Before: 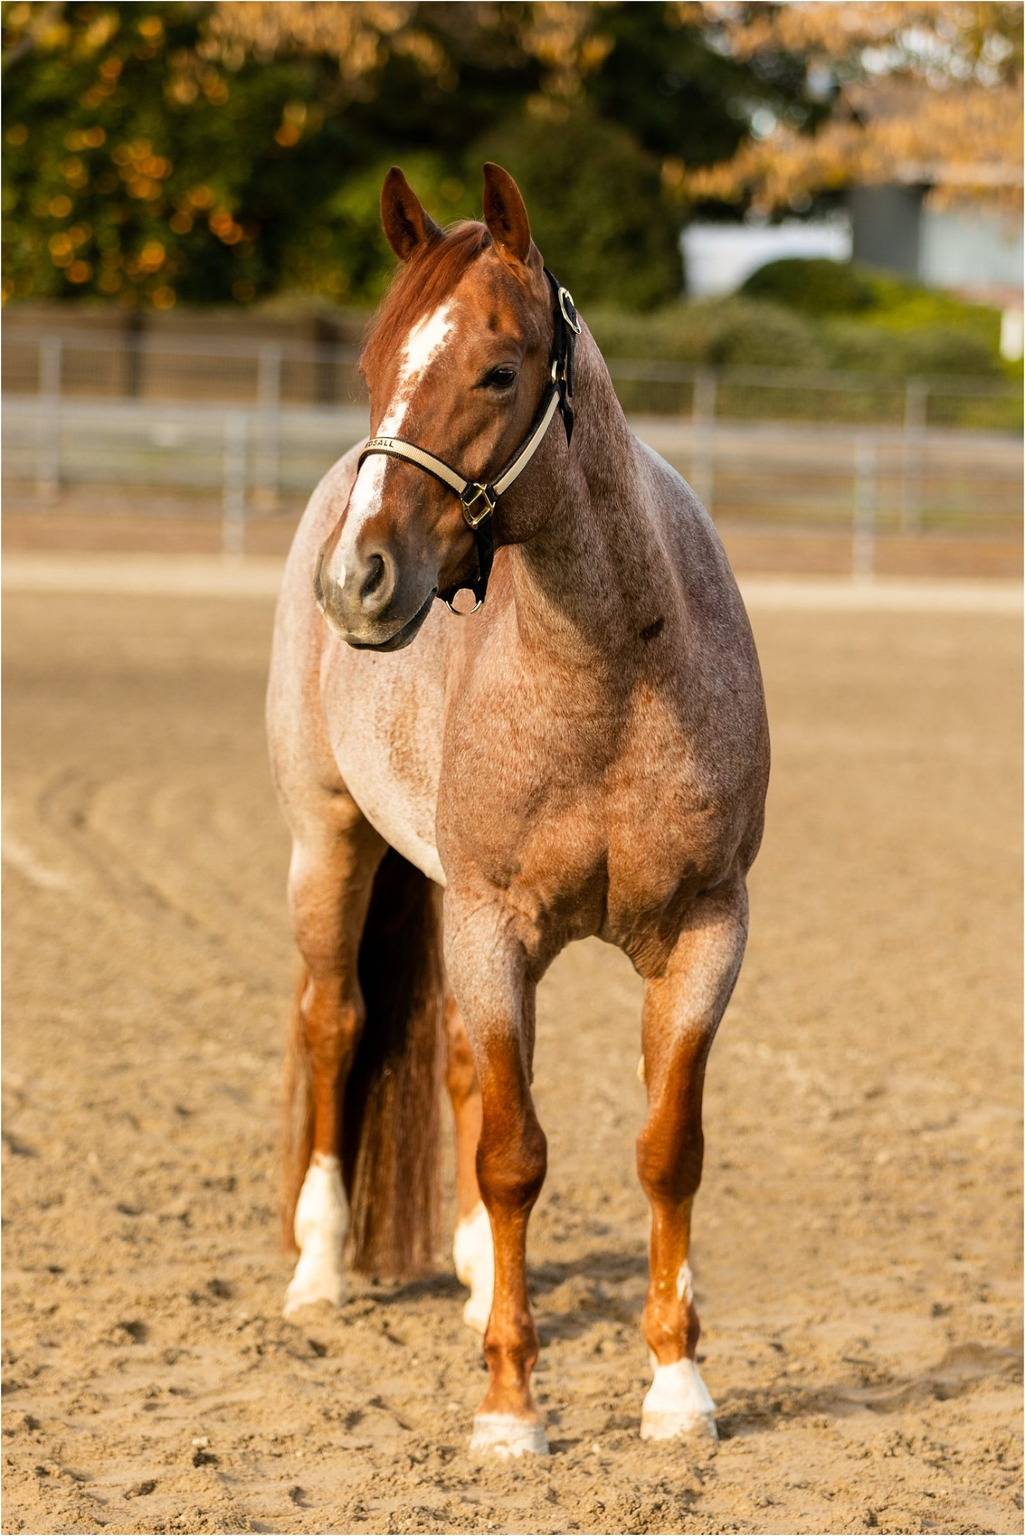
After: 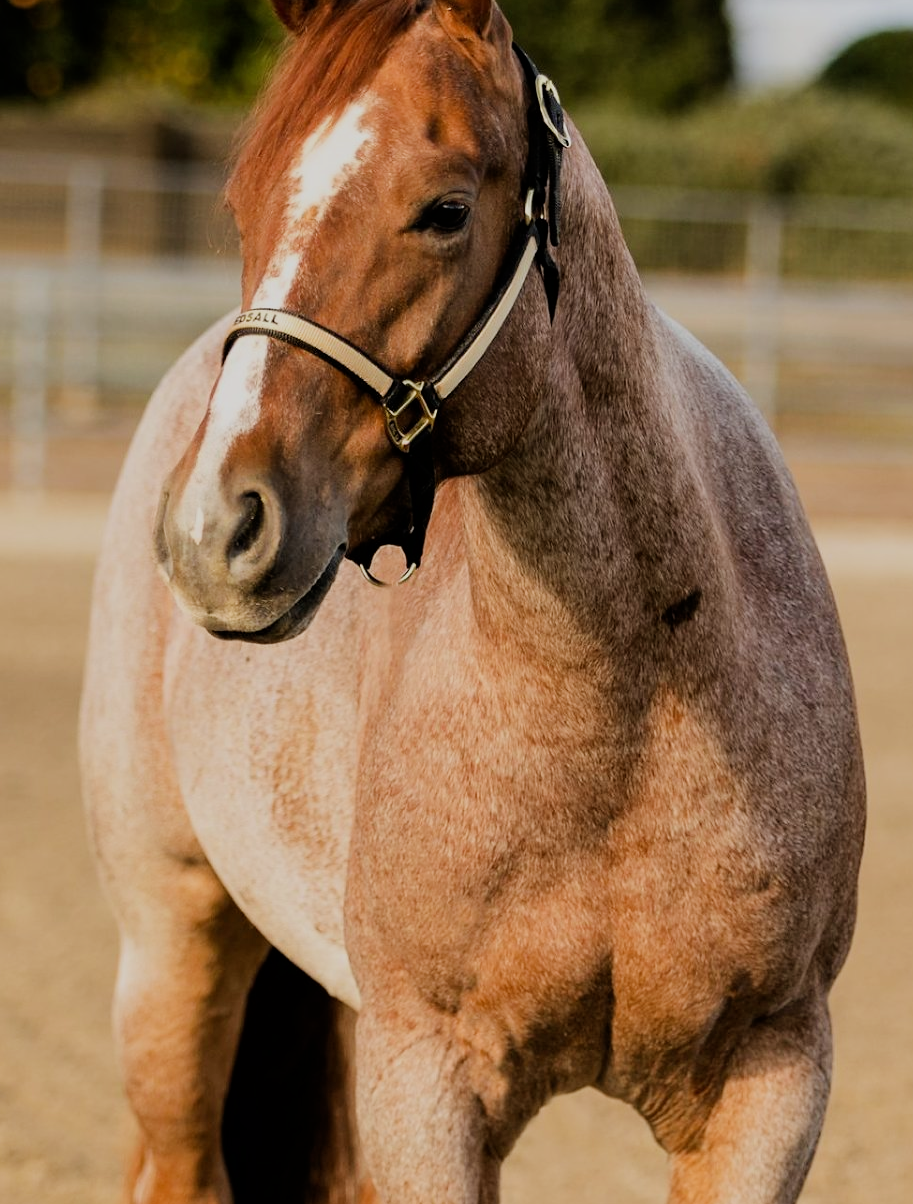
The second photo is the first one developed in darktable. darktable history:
filmic rgb: black relative exposure -7.65 EV, white relative exposure 4.56 EV, hardness 3.61
crop: left 21.003%, top 15.612%, right 21.933%, bottom 34.147%
